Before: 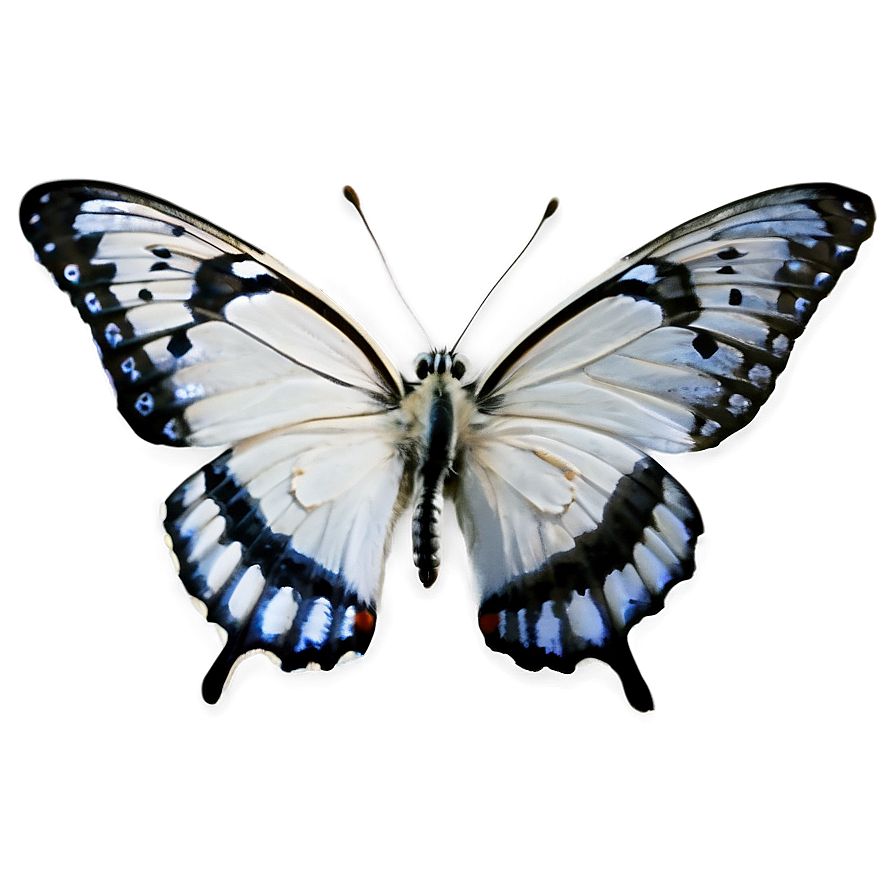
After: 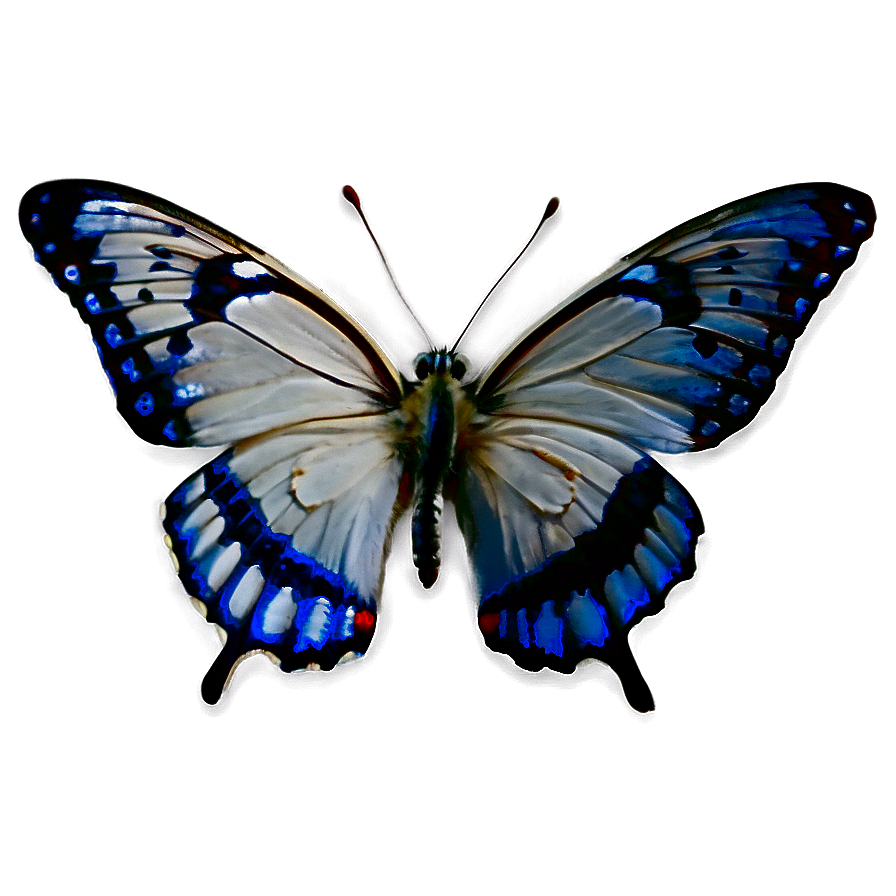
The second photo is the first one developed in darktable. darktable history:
exposure: black level correction 0.056, compensate highlight preservation false
contrast brightness saturation: brightness -1, saturation 1
